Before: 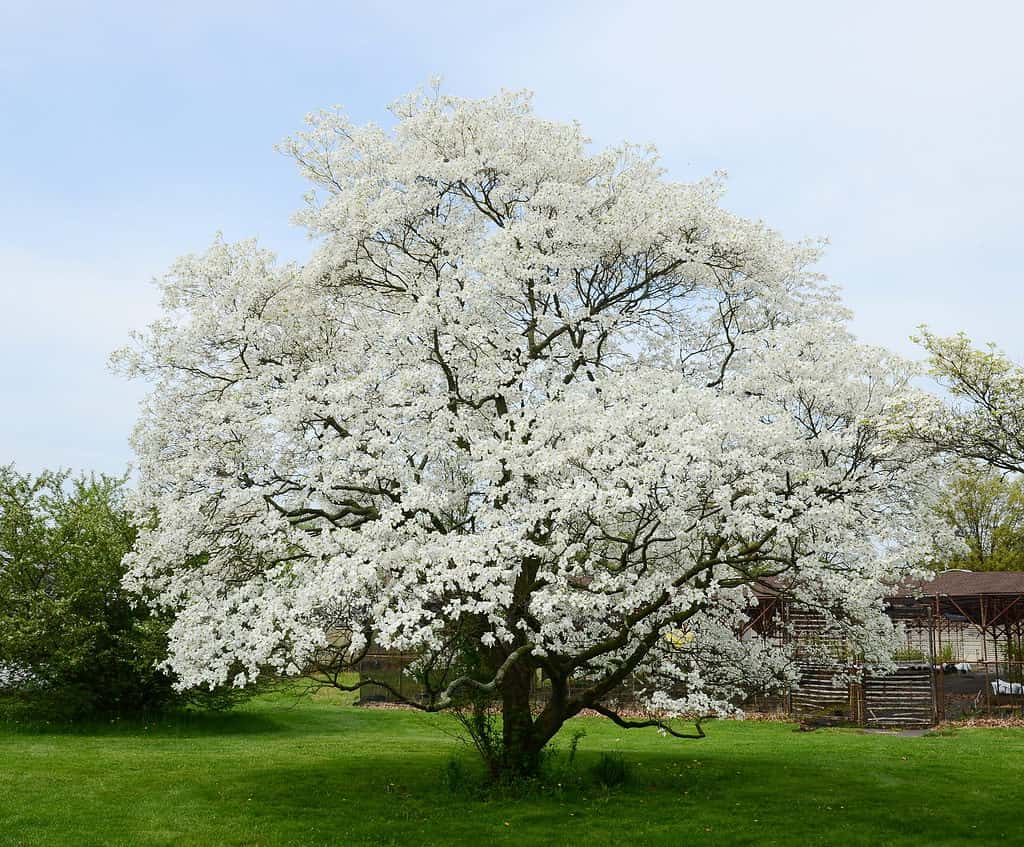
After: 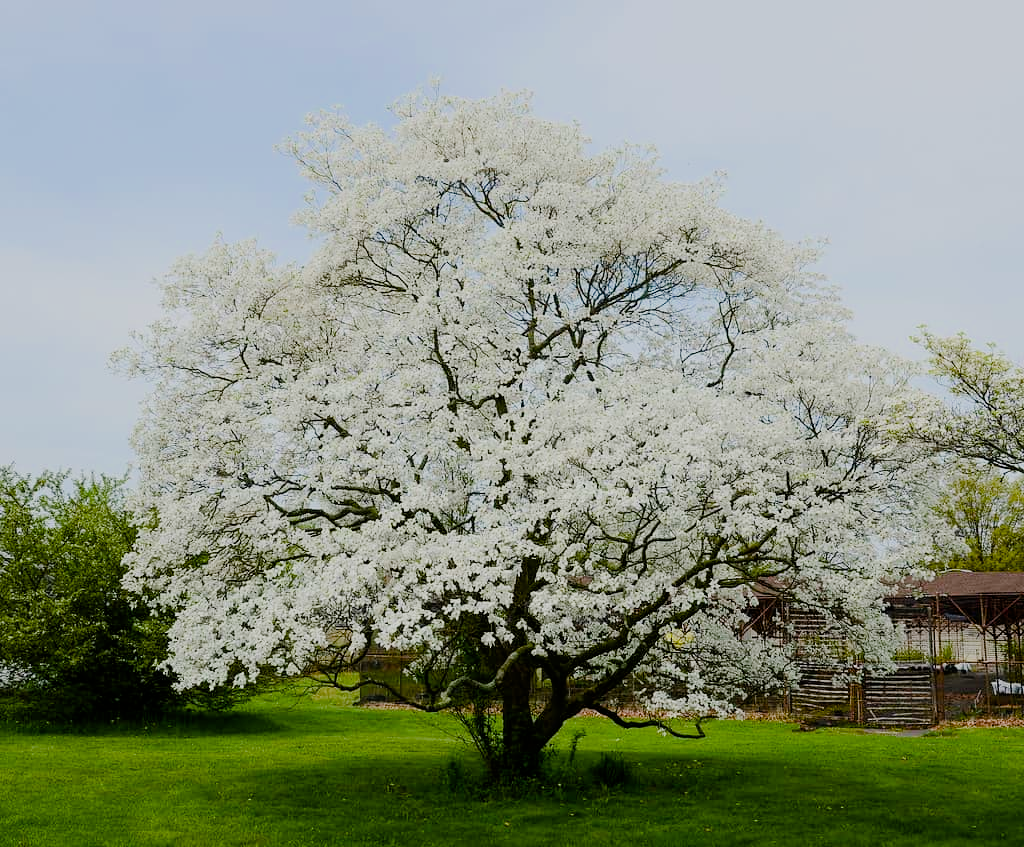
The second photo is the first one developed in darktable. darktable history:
filmic rgb: black relative exposure -7.65 EV, white relative exposure 4.56 EV, threshold 5.96 EV, hardness 3.61, enable highlight reconstruction true
color balance rgb: perceptual saturation grading › global saturation 46.119%, perceptual saturation grading › highlights -50.027%, perceptual saturation grading › shadows 31.217%, global vibrance 15.033%
